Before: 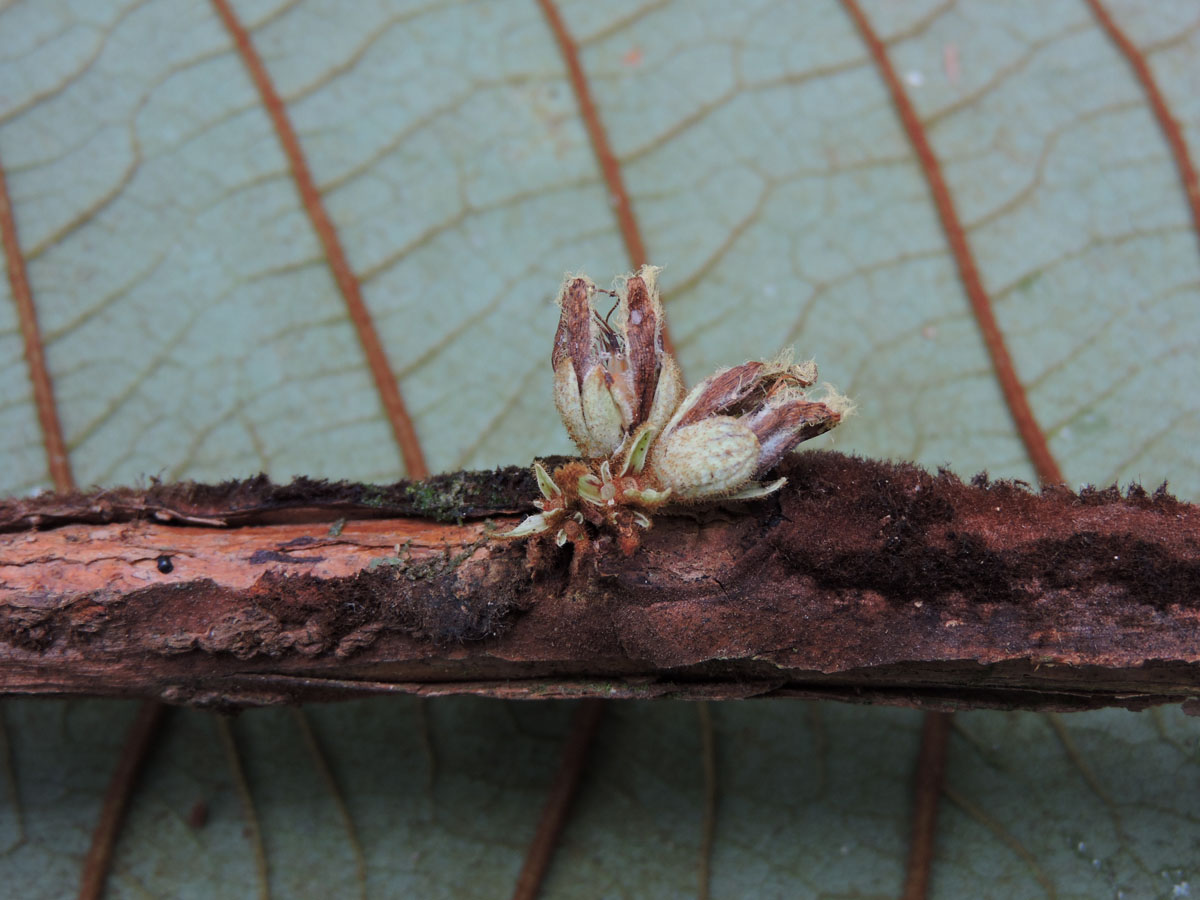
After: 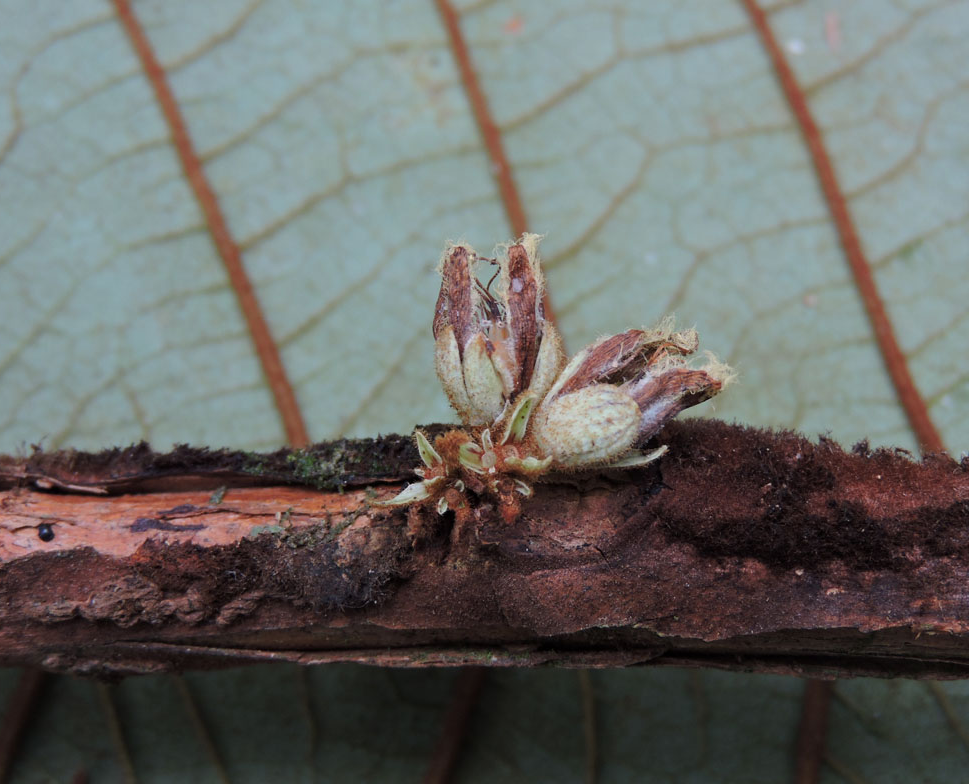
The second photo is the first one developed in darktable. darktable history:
crop: left 9.931%, top 3.621%, right 9.243%, bottom 9.176%
